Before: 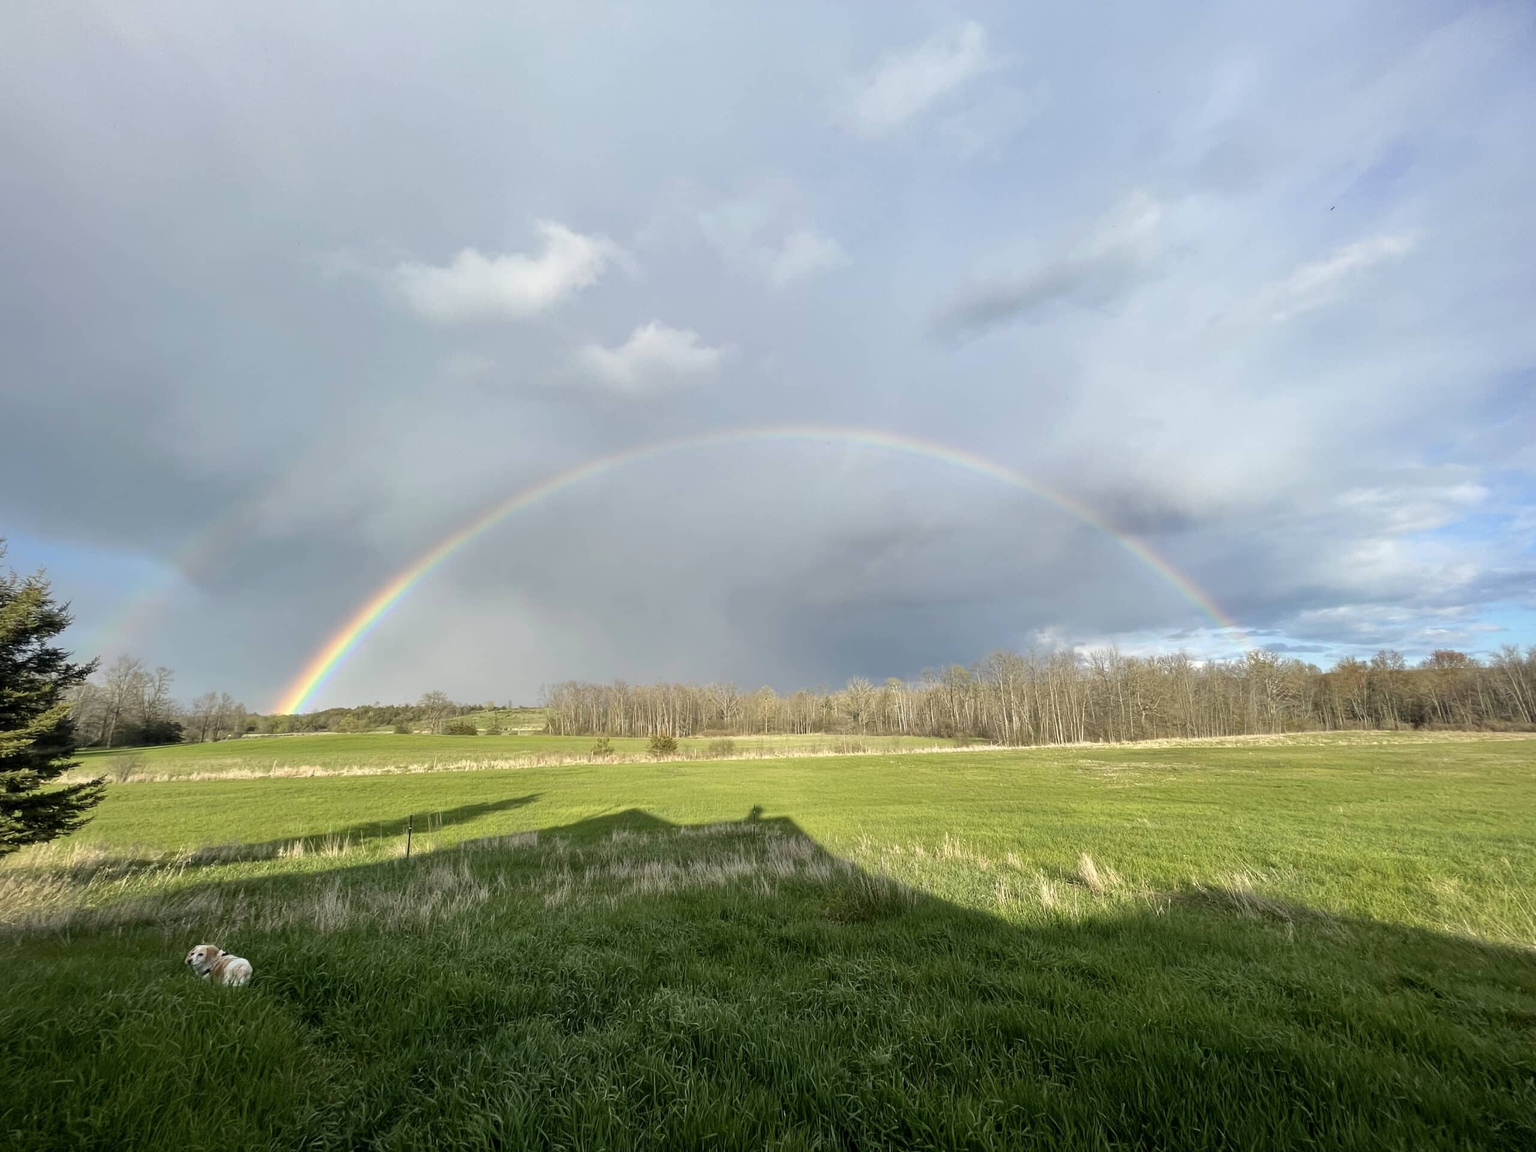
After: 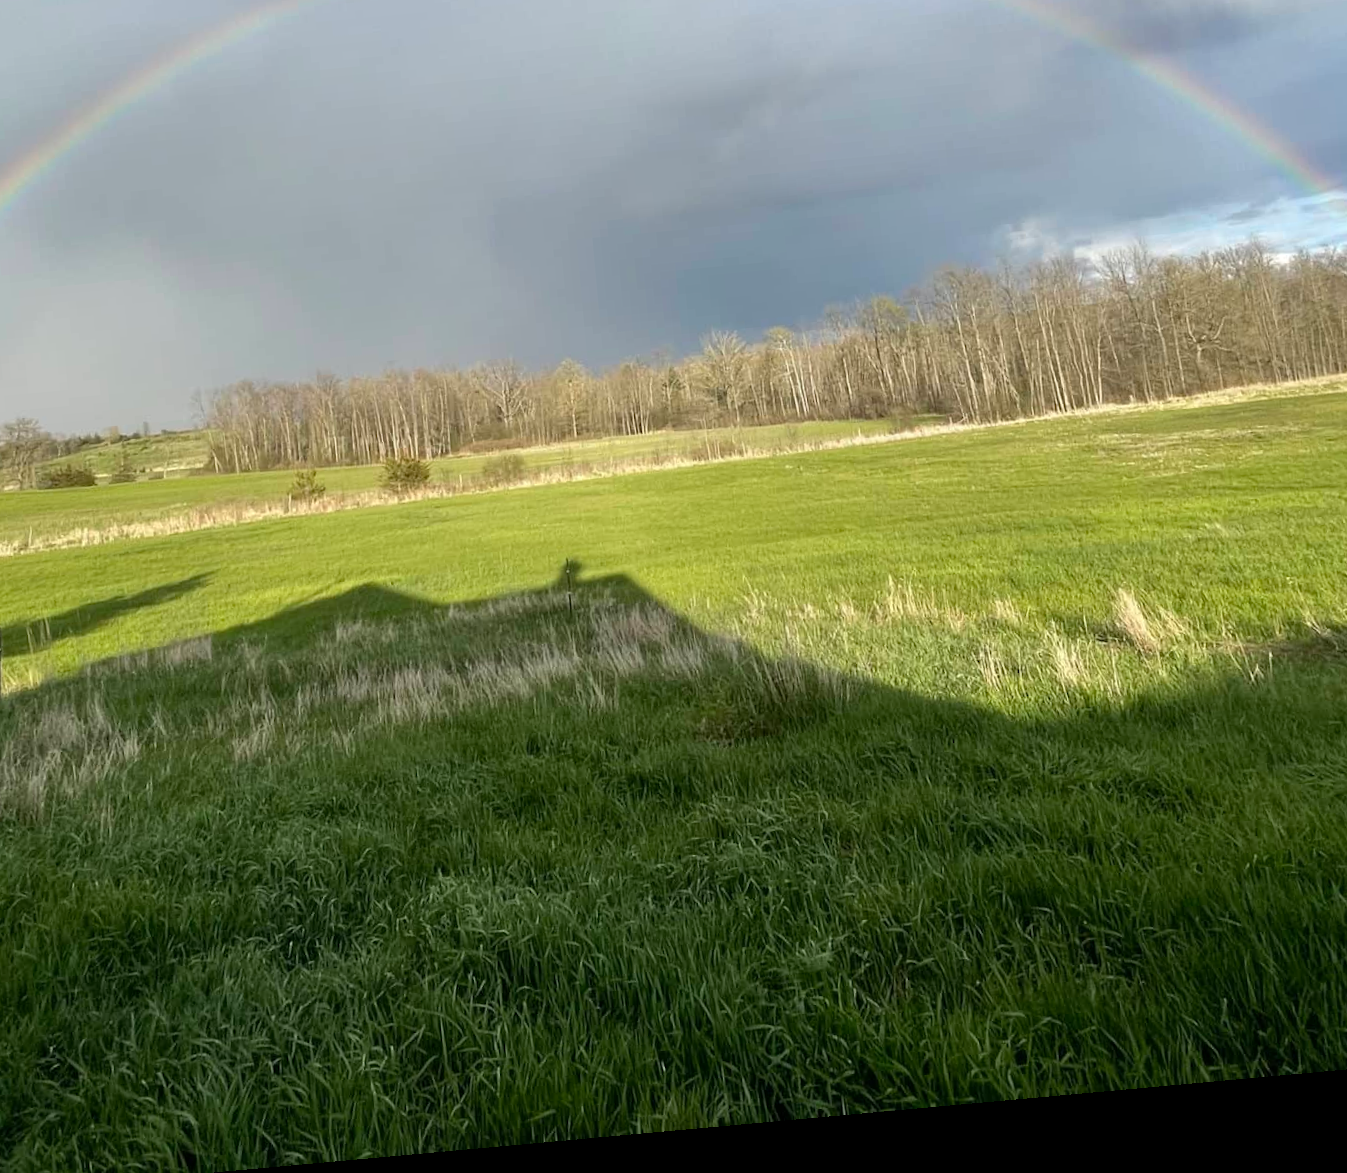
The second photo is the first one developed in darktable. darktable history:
rotate and perspective: rotation -5.2°, automatic cropping off
crop: left 29.672%, top 41.786%, right 20.851%, bottom 3.487%
